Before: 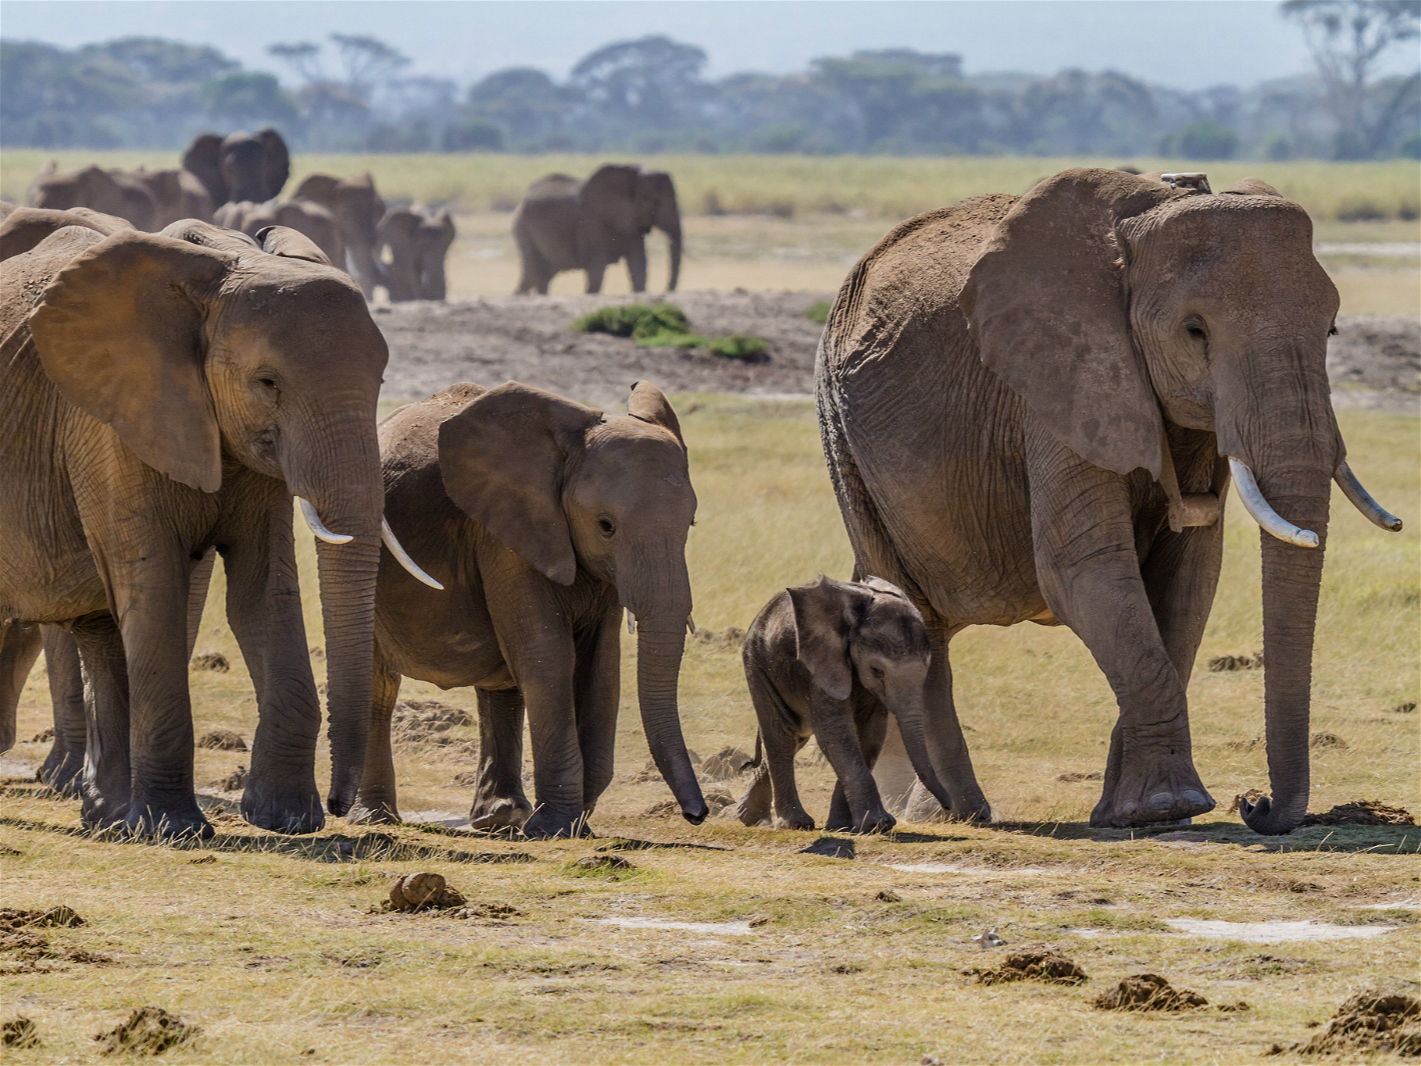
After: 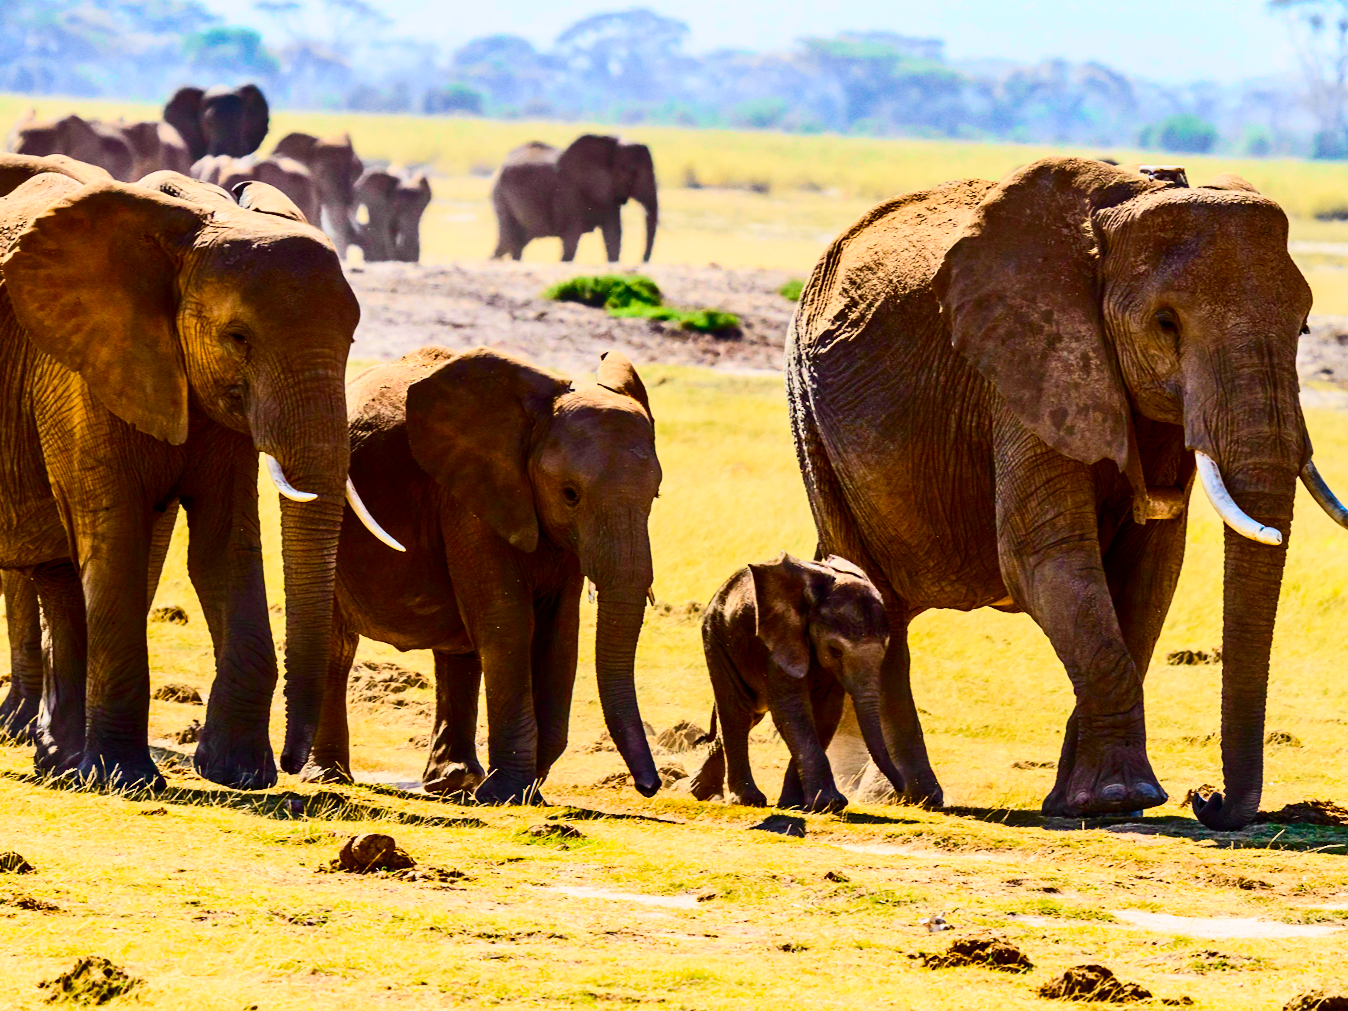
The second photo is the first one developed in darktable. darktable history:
crop and rotate: angle -2.36°
color balance rgb: linear chroma grading › global chroma 15.381%, perceptual saturation grading › global saturation 20%, perceptual saturation grading › highlights -14.337%, perceptual saturation grading › shadows 50.218%, perceptual brilliance grading › mid-tones 9.179%, perceptual brilliance grading › shadows 15.816%, global vibrance 31.664%
contrast brightness saturation: contrast 0.318, brightness -0.078, saturation 0.171
tone curve: curves: ch0 [(0, 0) (0.055, 0.05) (0.258, 0.287) (0.434, 0.526) (0.517, 0.648) (0.745, 0.874) (1, 1)]; ch1 [(0, 0) (0.346, 0.307) (0.418, 0.383) (0.46, 0.439) (0.482, 0.493) (0.502, 0.503) (0.517, 0.514) (0.55, 0.561) (0.588, 0.603) (0.646, 0.688) (1, 1)]; ch2 [(0, 0) (0.346, 0.34) (0.431, 0.45) (0.485, 0.499) (0.5, 0.503) (0.527, 0.525) (0.545, 0.562) (0.679, 0.706) (1, 1)], color space Lab, independent channels, preserve colors none
